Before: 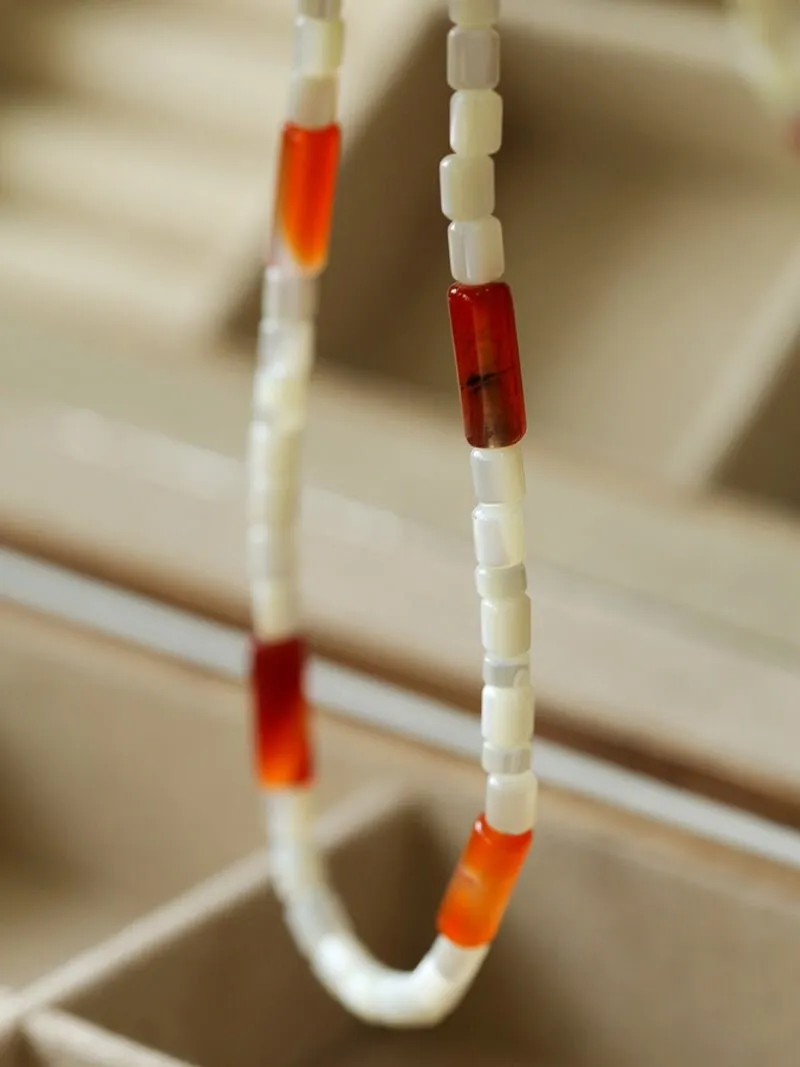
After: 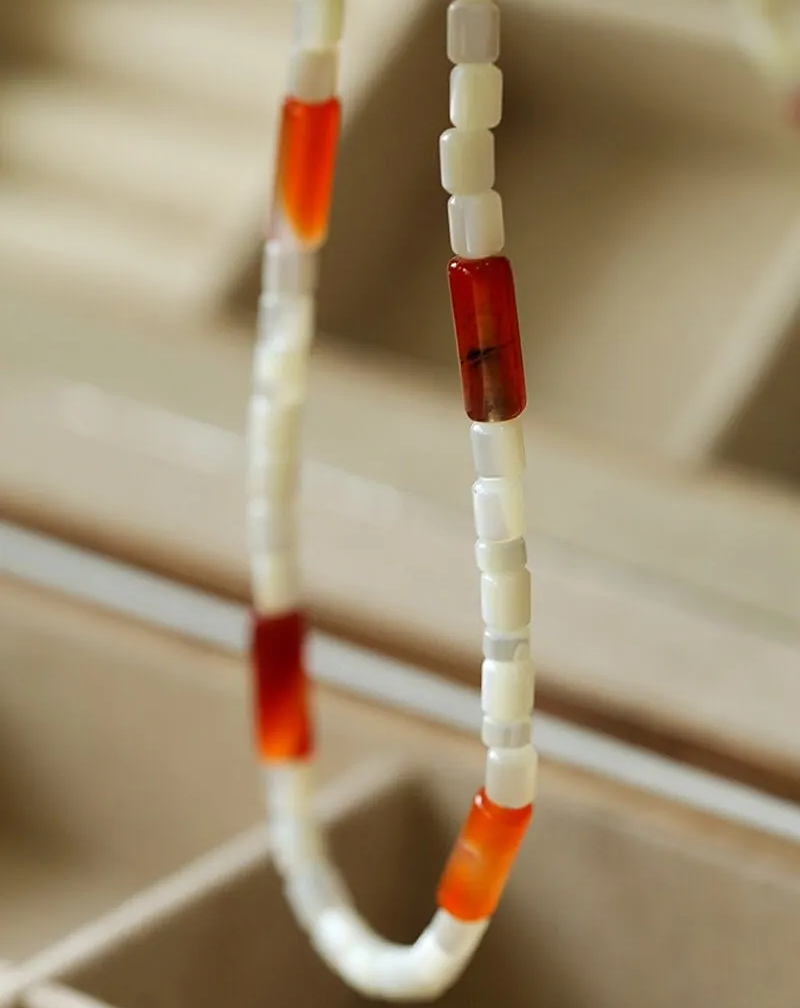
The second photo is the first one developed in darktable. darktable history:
crop and rotate: top 2.479%, bottom 3.018%
sharpen: radius 1.864, amount 0.398, threshold 1.271
